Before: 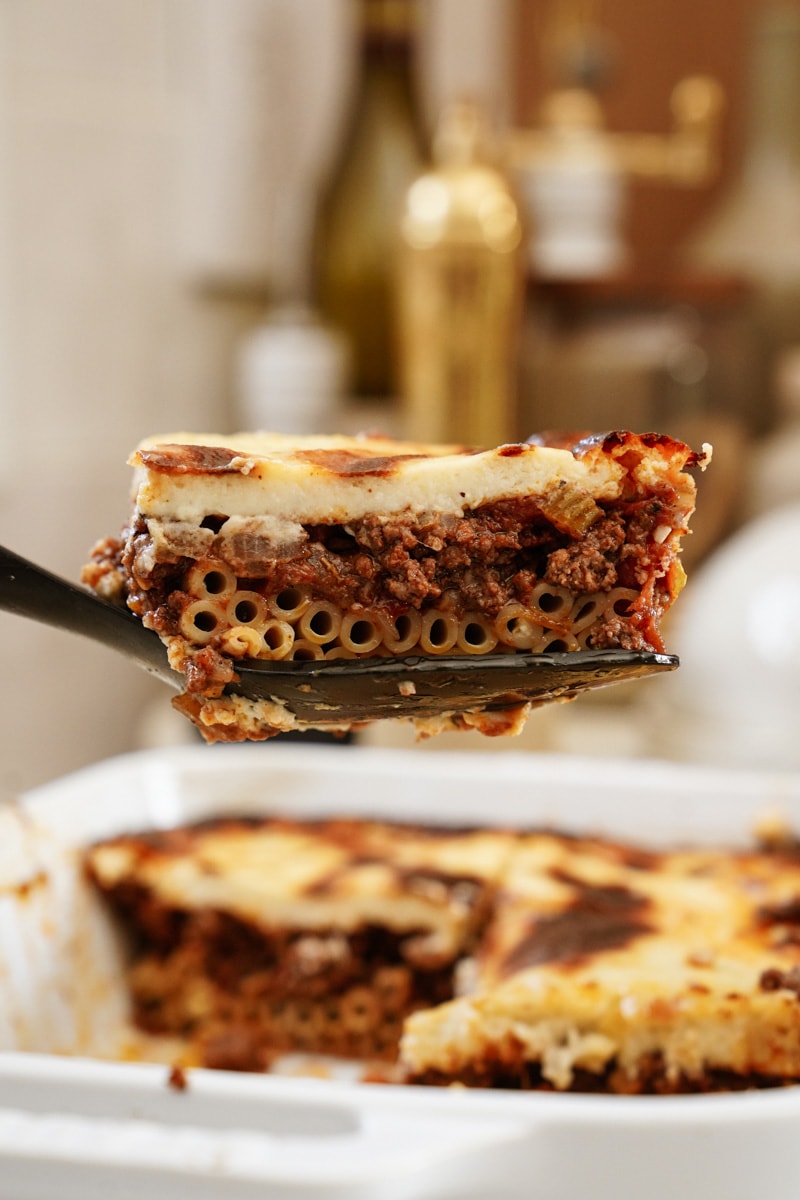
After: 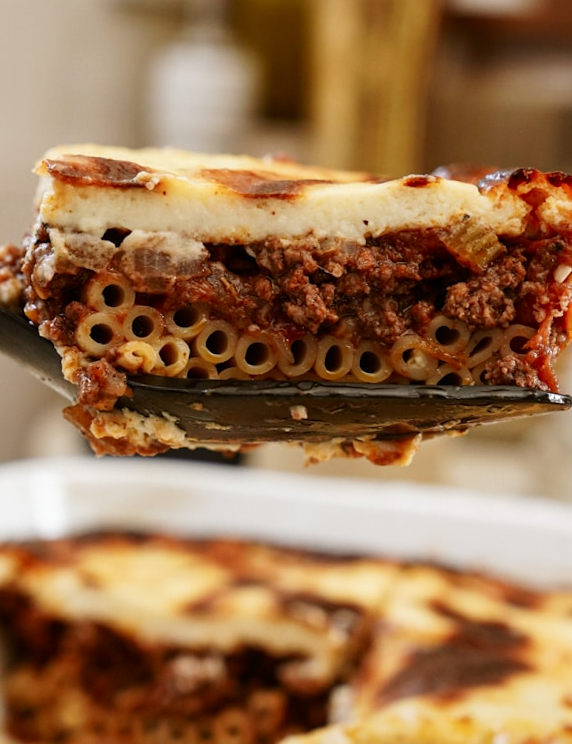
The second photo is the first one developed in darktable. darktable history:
contrast brightness saturation: contrast 0.03, brightness -0.04
crop and rotate: angle -3.37°, left 9.79%, top 20.73%, right 12.42%, bottom 11.82%
